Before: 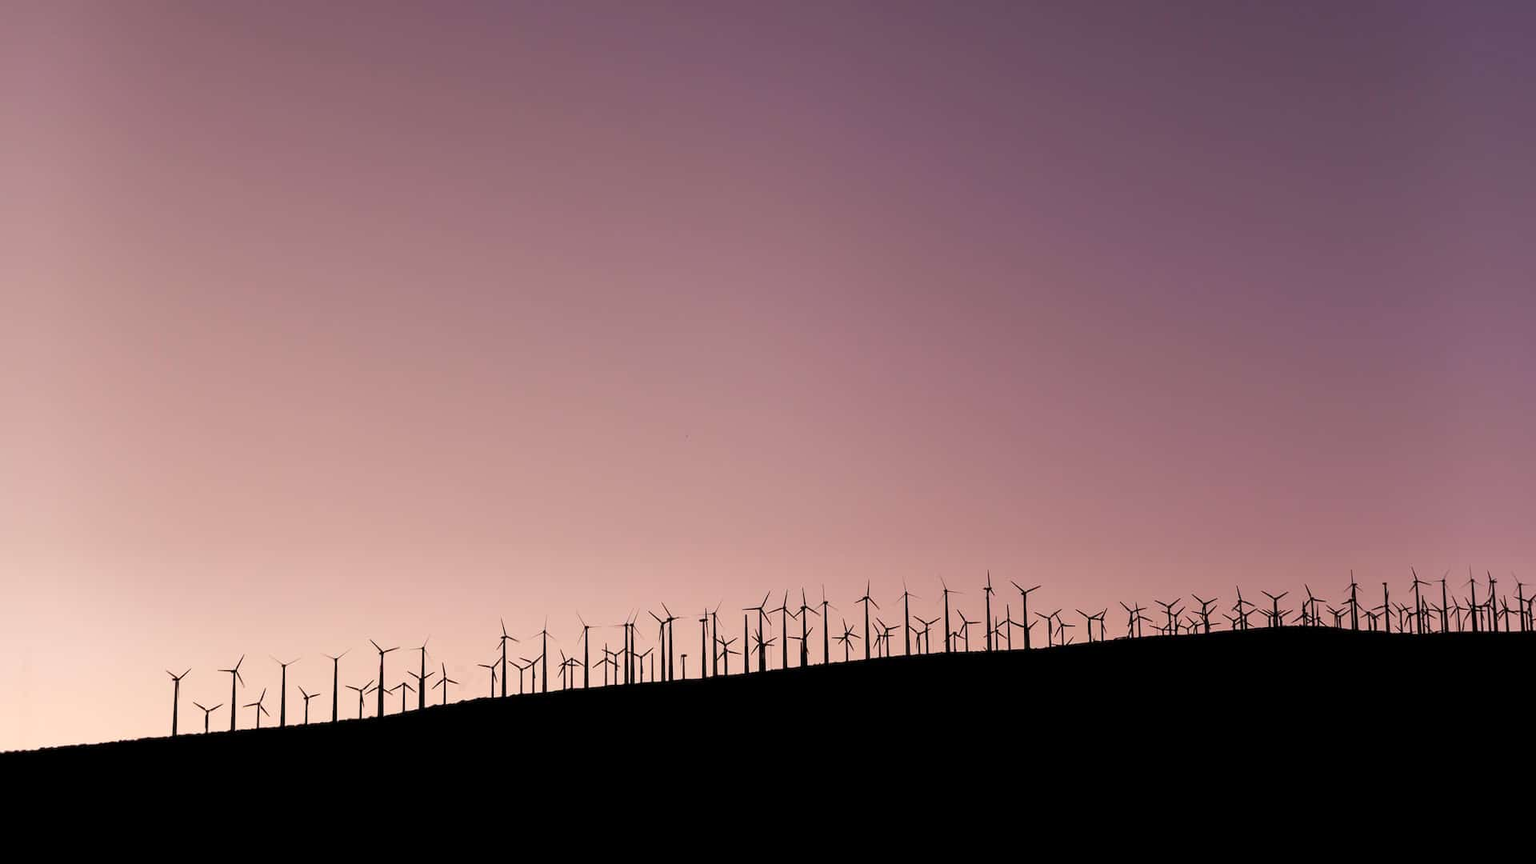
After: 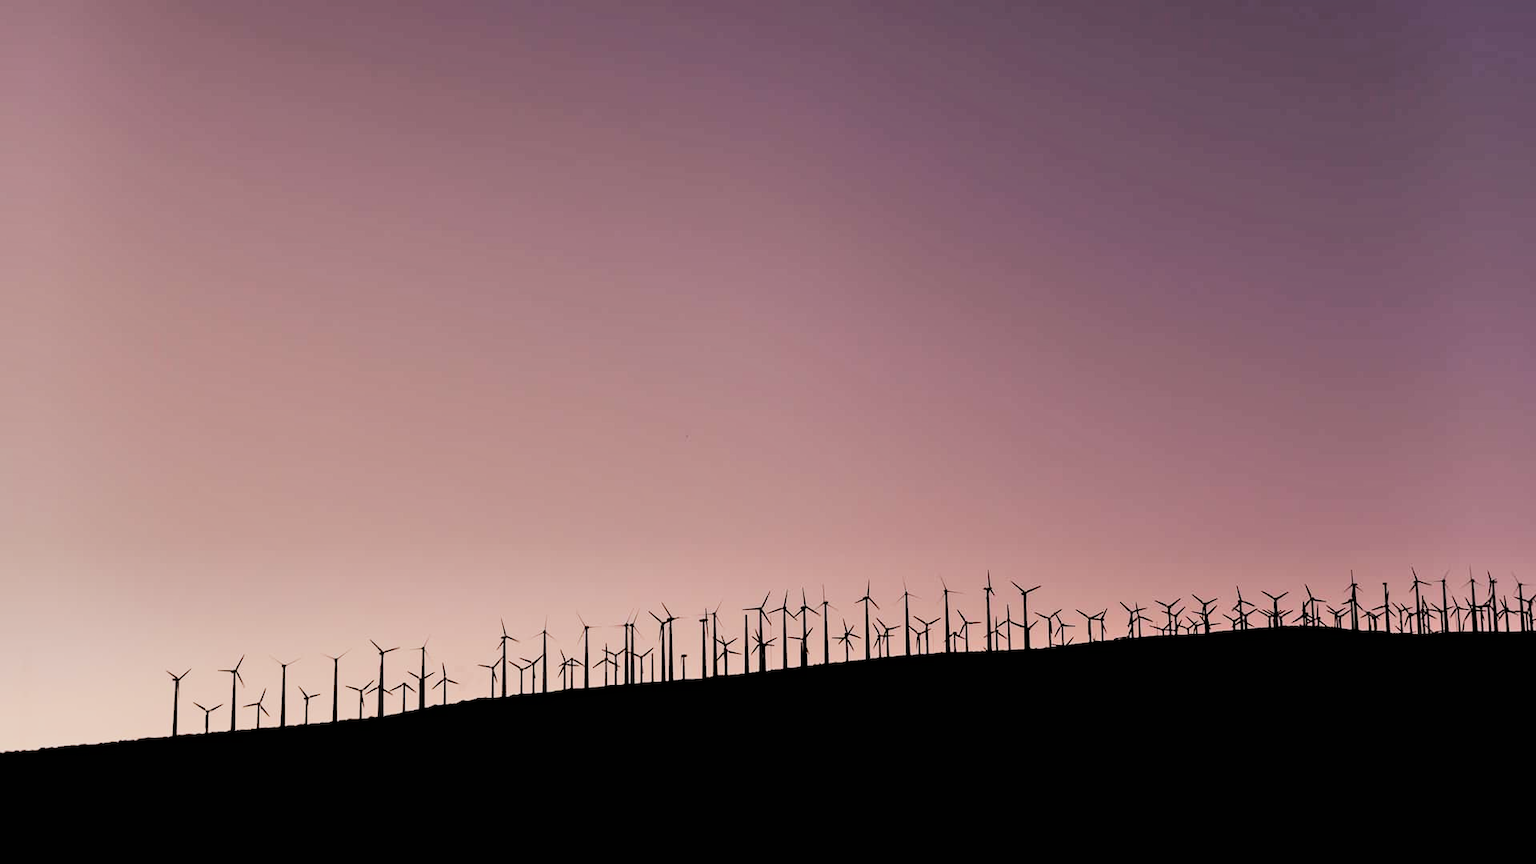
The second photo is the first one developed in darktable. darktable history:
local contrast: mode bilateral grid, contrast 16, coarseness 37, detail 106%, midtone range 0.2
filmic rgb: black relative exposure -7.5 EV, white relative exposure 5 EV, hardness 3.33, contrast 1.301
shadows and highlights: soften with gaussian
